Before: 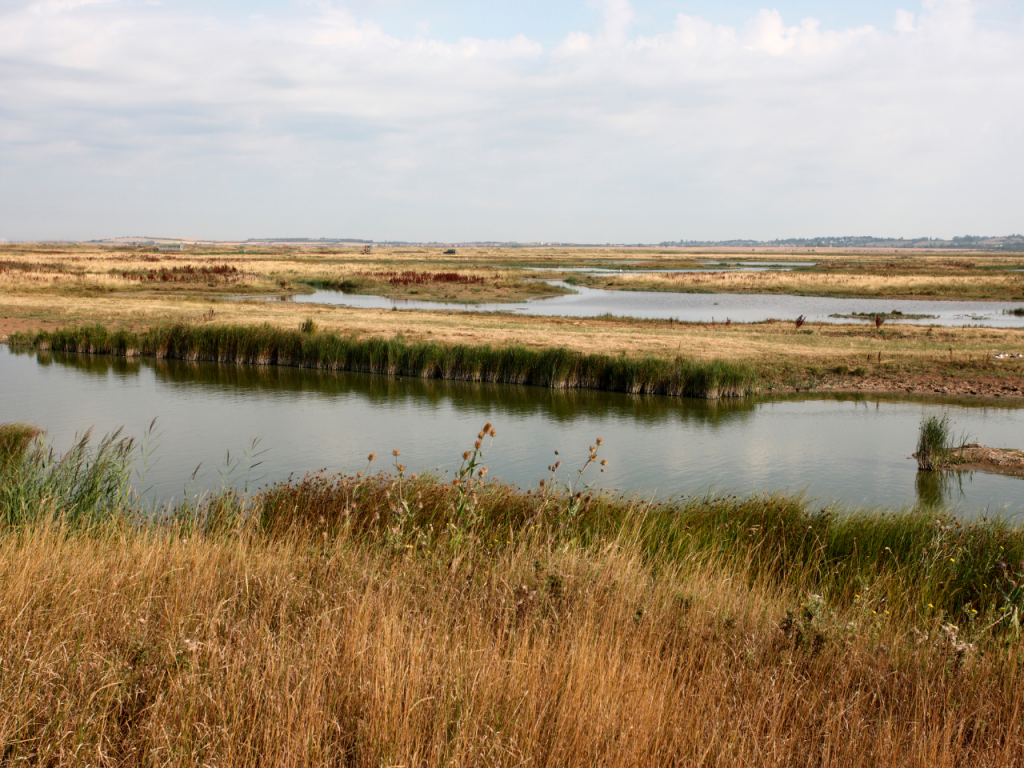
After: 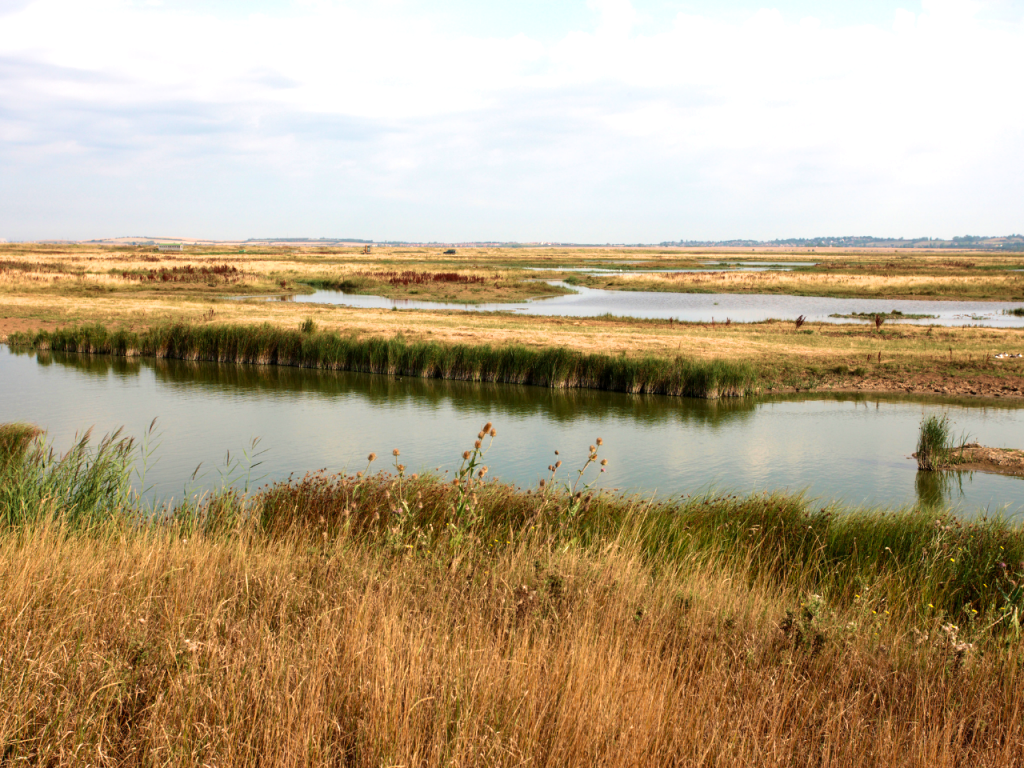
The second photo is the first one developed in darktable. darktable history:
exposure: exposure 0.375 EV, compensate highlight preservation false
velvia: strength 45%
